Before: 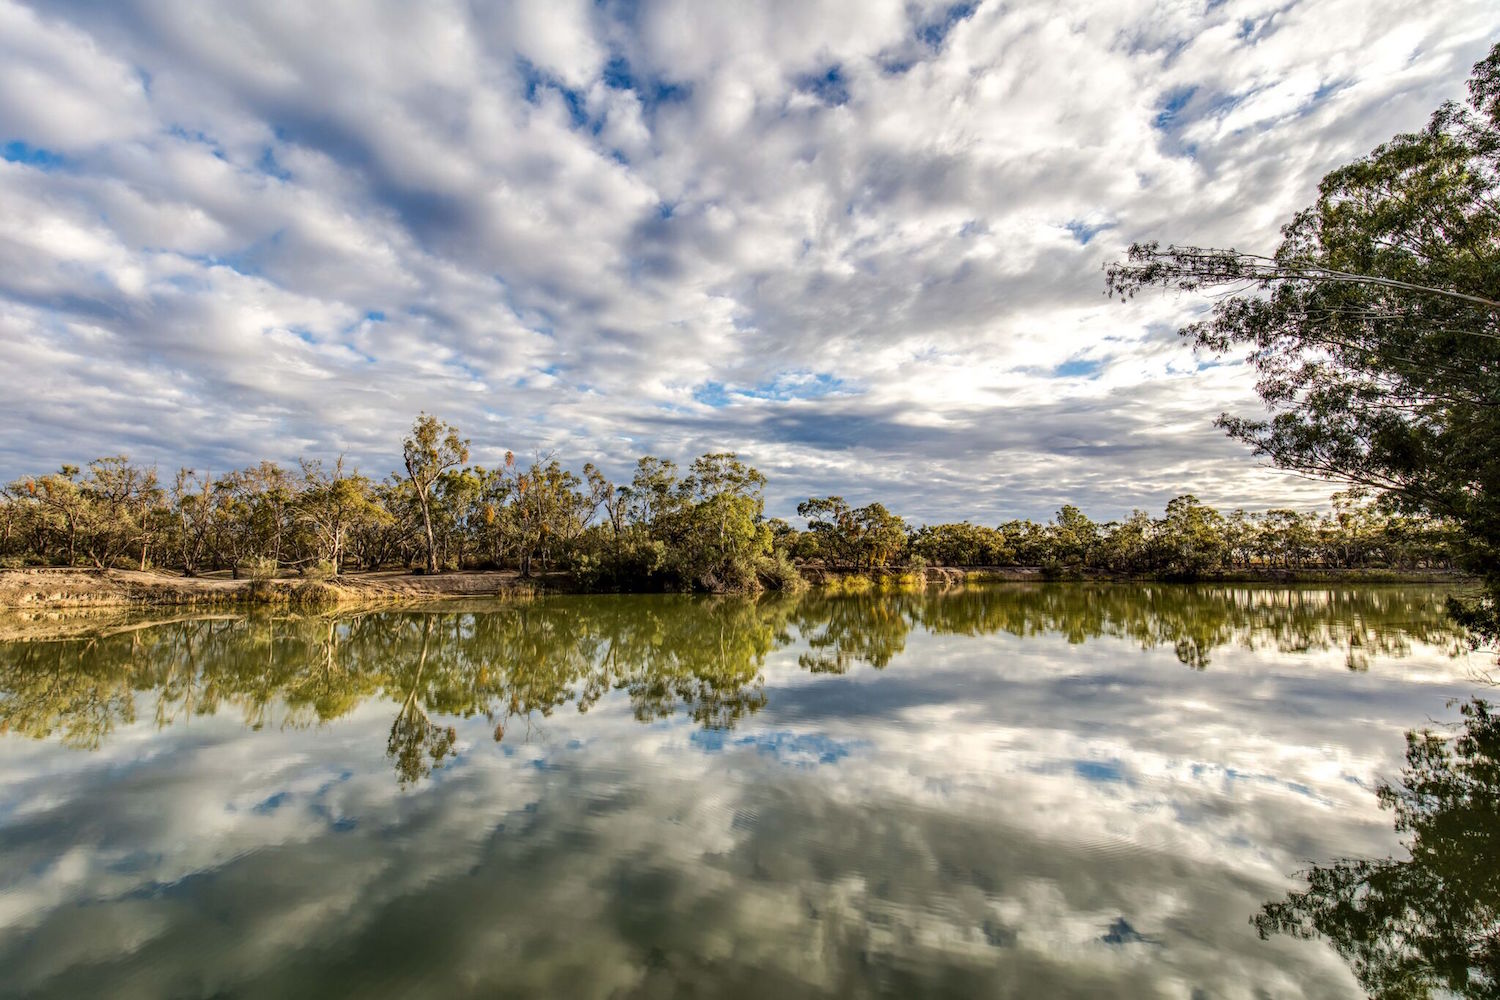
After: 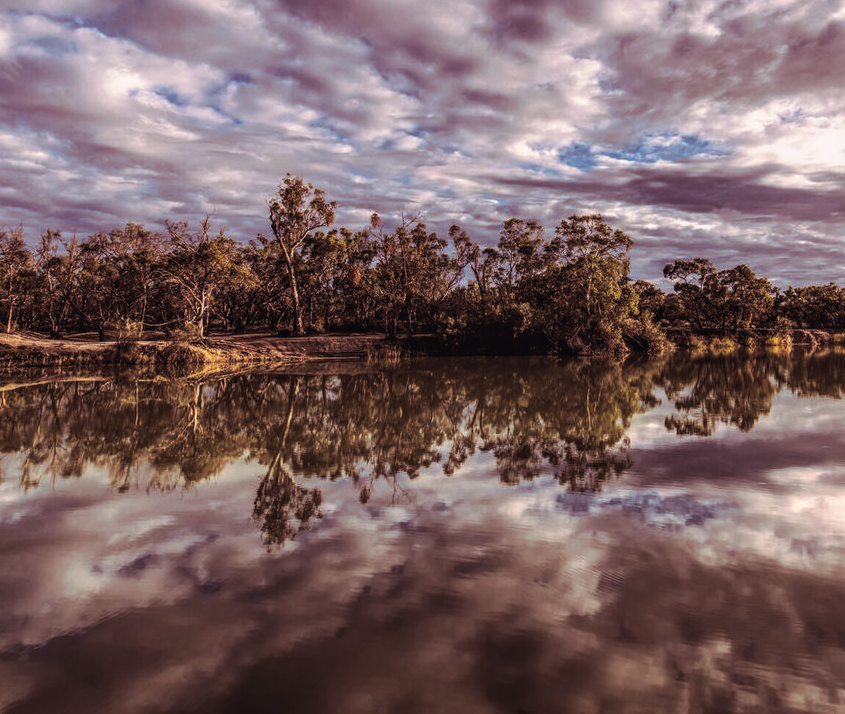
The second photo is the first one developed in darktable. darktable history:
split-toning: on, module defaults
crop: left 8.966%, top 23.852%, right 34.699%, bottom 4.703%
contrast brightness saturation: contrast -0.08, brightness -0.04, saturation -0.11
tone equalizer: on, module defaults
color balance: lift [1.016, 0.983, 1, 1.017], gamma [0.78, 1.018, 1.043, 0.957], gain [0.786, 1.063, 0.937, 1.017], input saturation 118.26%, contrast 13.43%, contrast fulcrum 21.62%, output saturation 82.76%
local contrast: on, module defaults
tone curve: curves: ch0 [(0, 0) (0.003, 0.003) (0.011, 0.011) (0.025, 0.024) (0.044, 0.043) (0.069, 0.068) (0.1, 0.097) (0.136, 0.133) (0.177, 0.173) (0.224, 0.219) (0.277, 0.27) (0.335, 0.327) (0.399, 0.39) (0.468, 0.457) (0.543, 0.545) (0.623, 0.625) (0.709, 0.71) (0.801, 0.801) (0.898, 0.898) (1, 1)], preserve colors none
